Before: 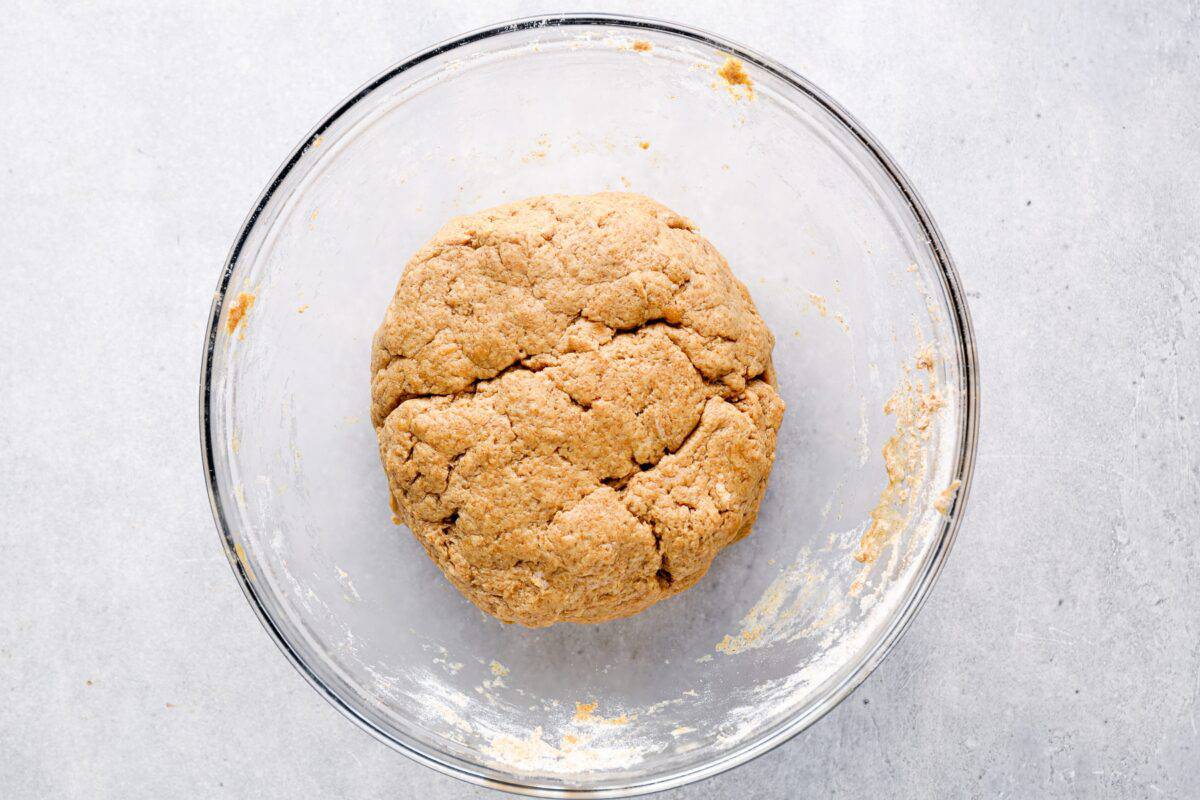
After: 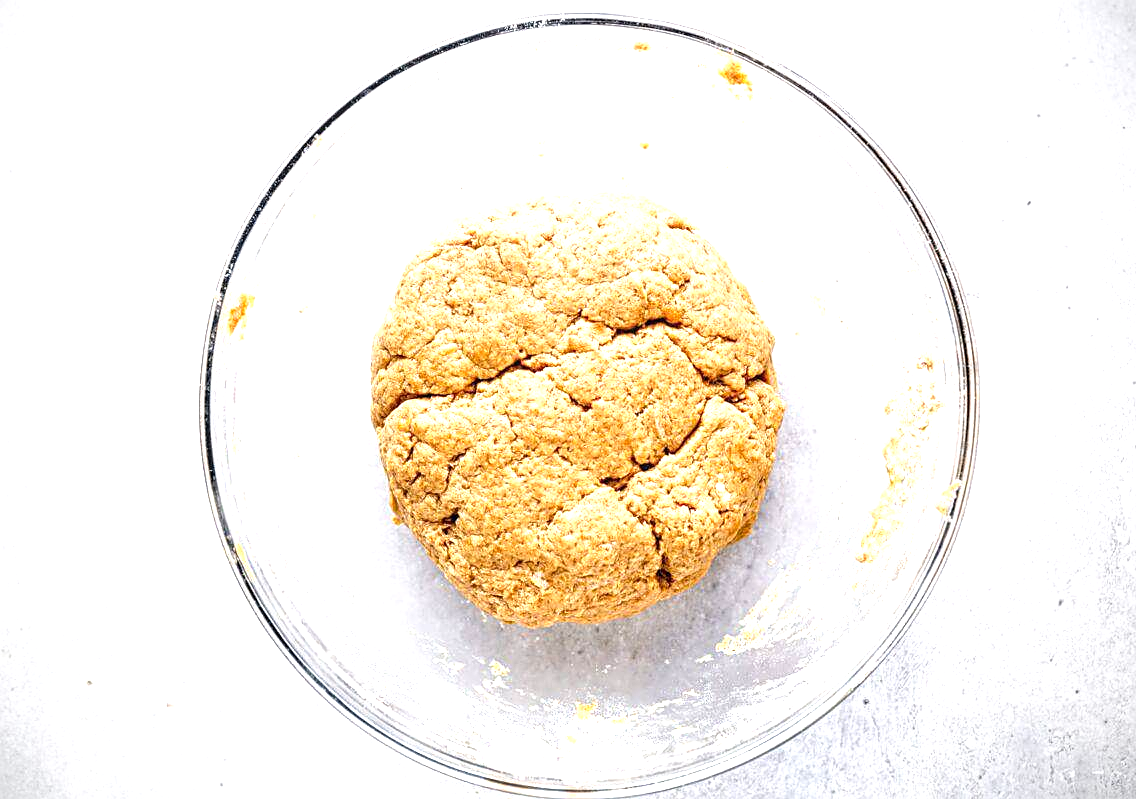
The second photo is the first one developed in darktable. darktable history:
local contrast: on, module defaults
sharpen: amount 0.493
crop and rotate: right 5.328%
vignetting: on, module defaults
exposure: exposure 0.95 EV, compensate highlight preservation false
